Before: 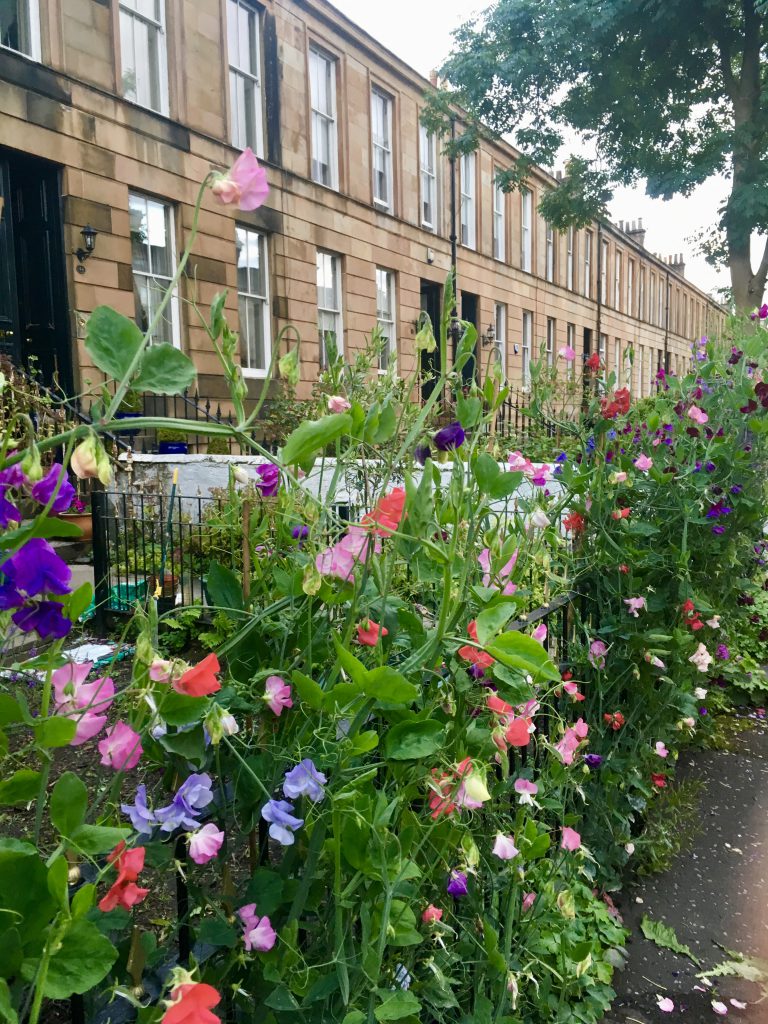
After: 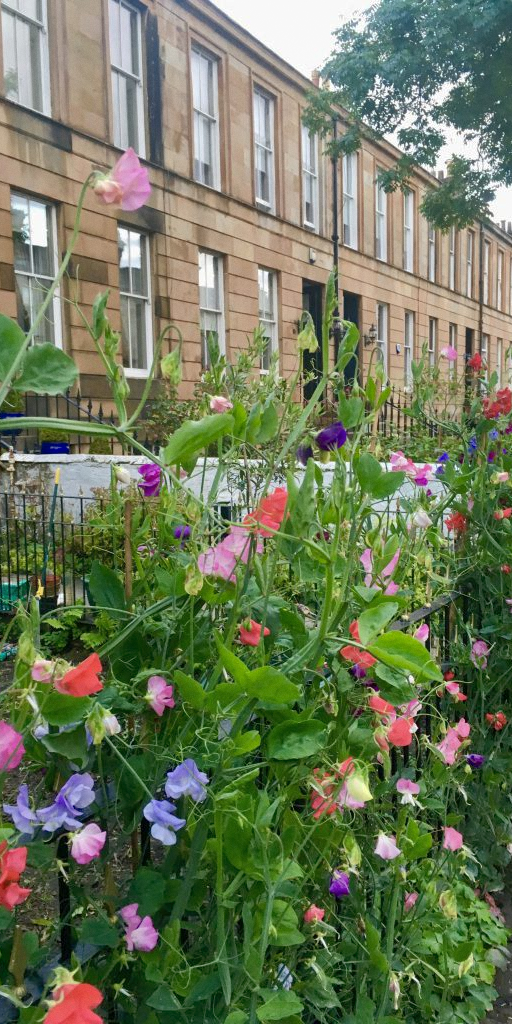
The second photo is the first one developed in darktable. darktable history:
shadows and highlights: on, module defaults
crop and rotate: left 15.446%, right 17.836%
grain: coarseness 0.09 ISO, strength 10%
